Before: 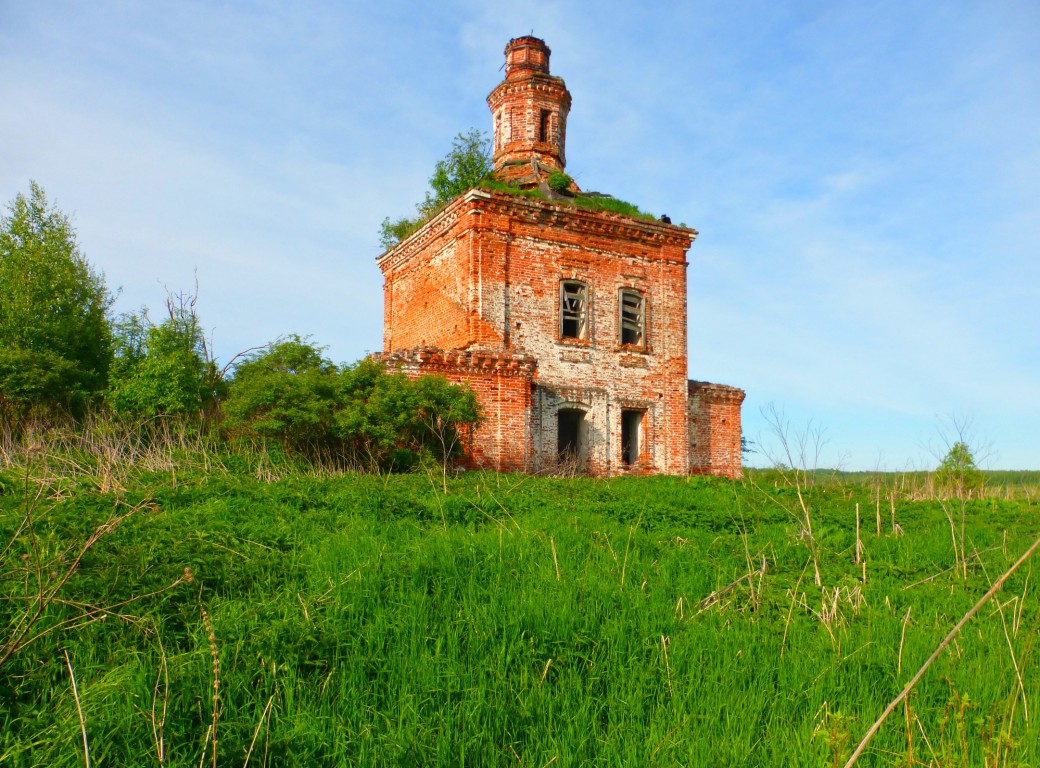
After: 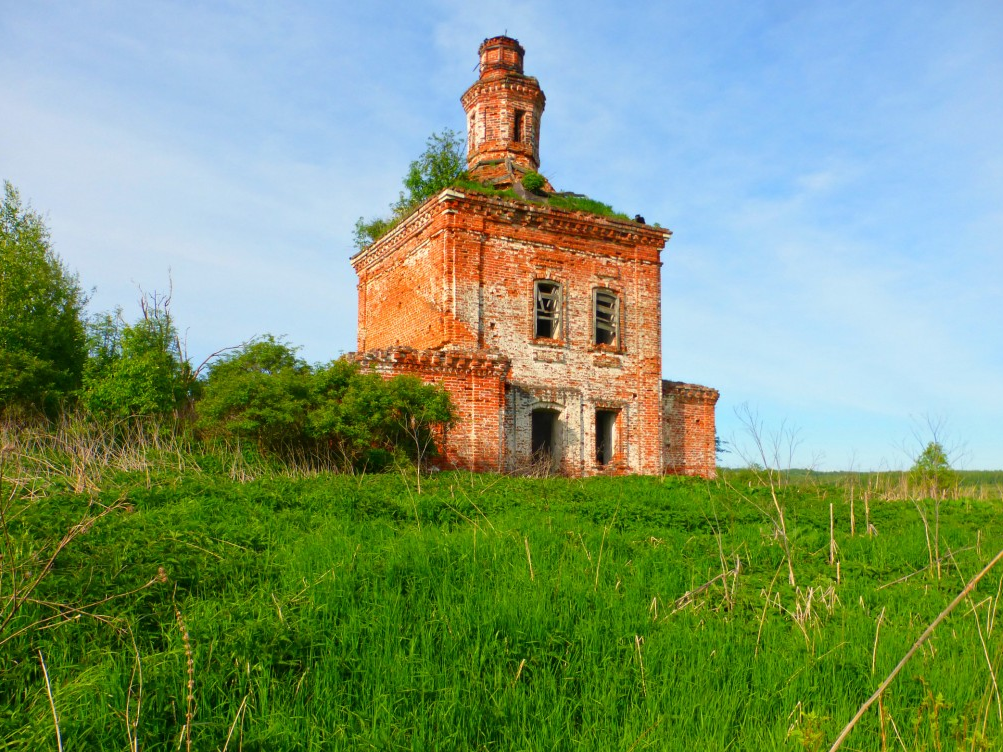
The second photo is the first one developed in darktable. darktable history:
crop and rotate: left 2.5%, right 1.056%, bottom 2.083%
